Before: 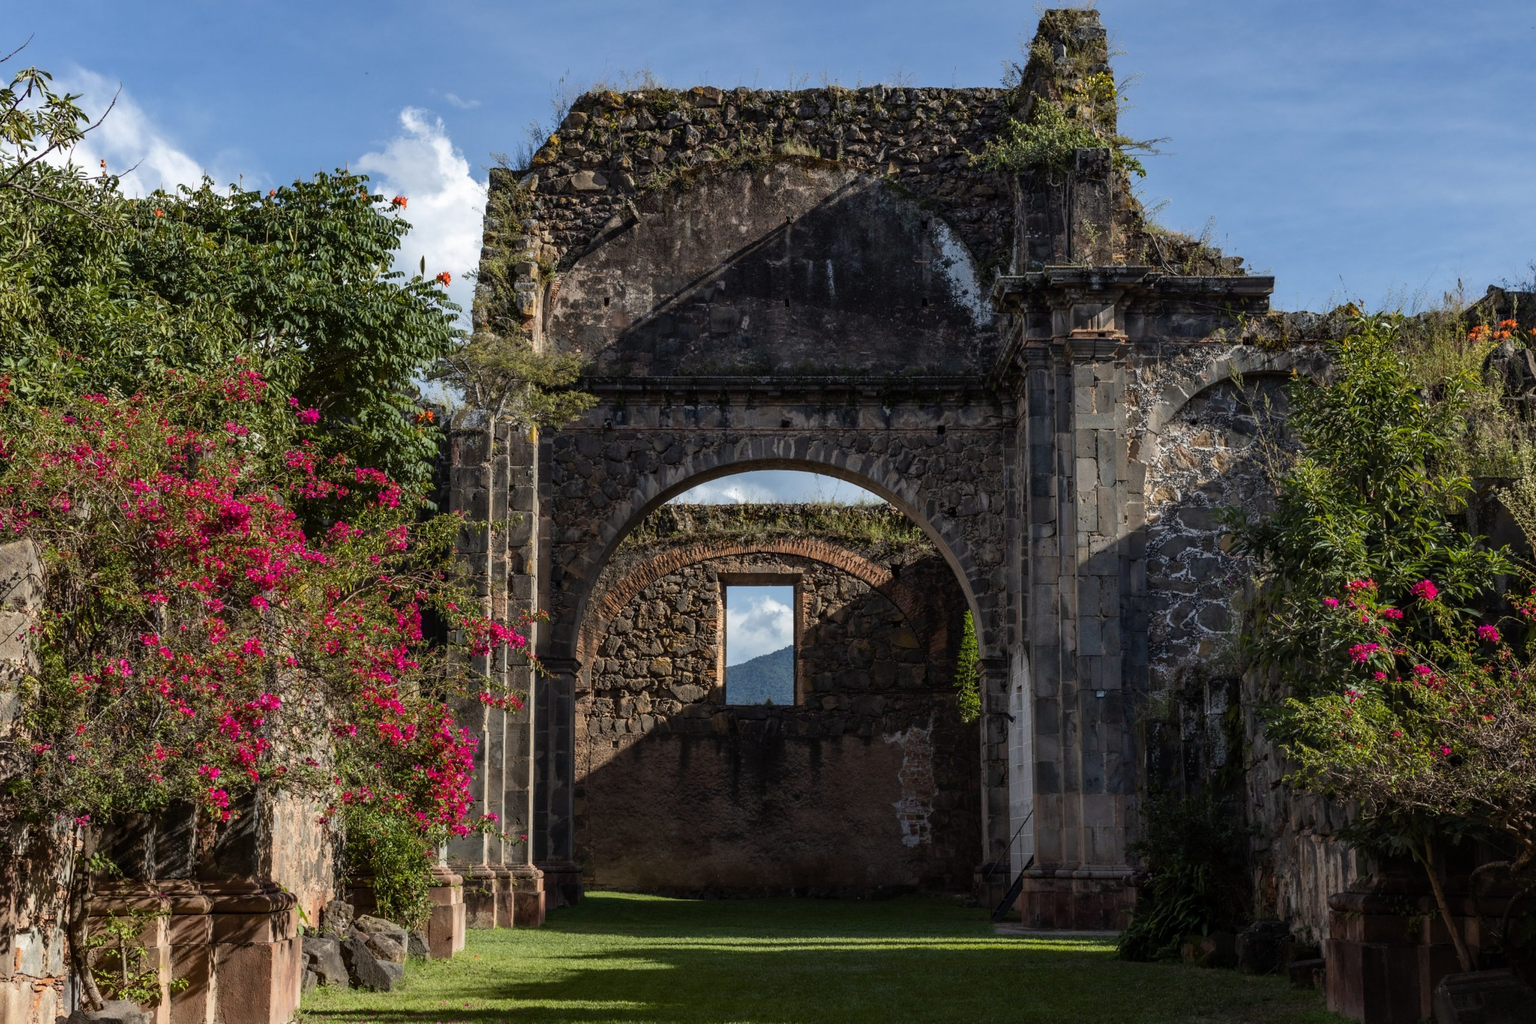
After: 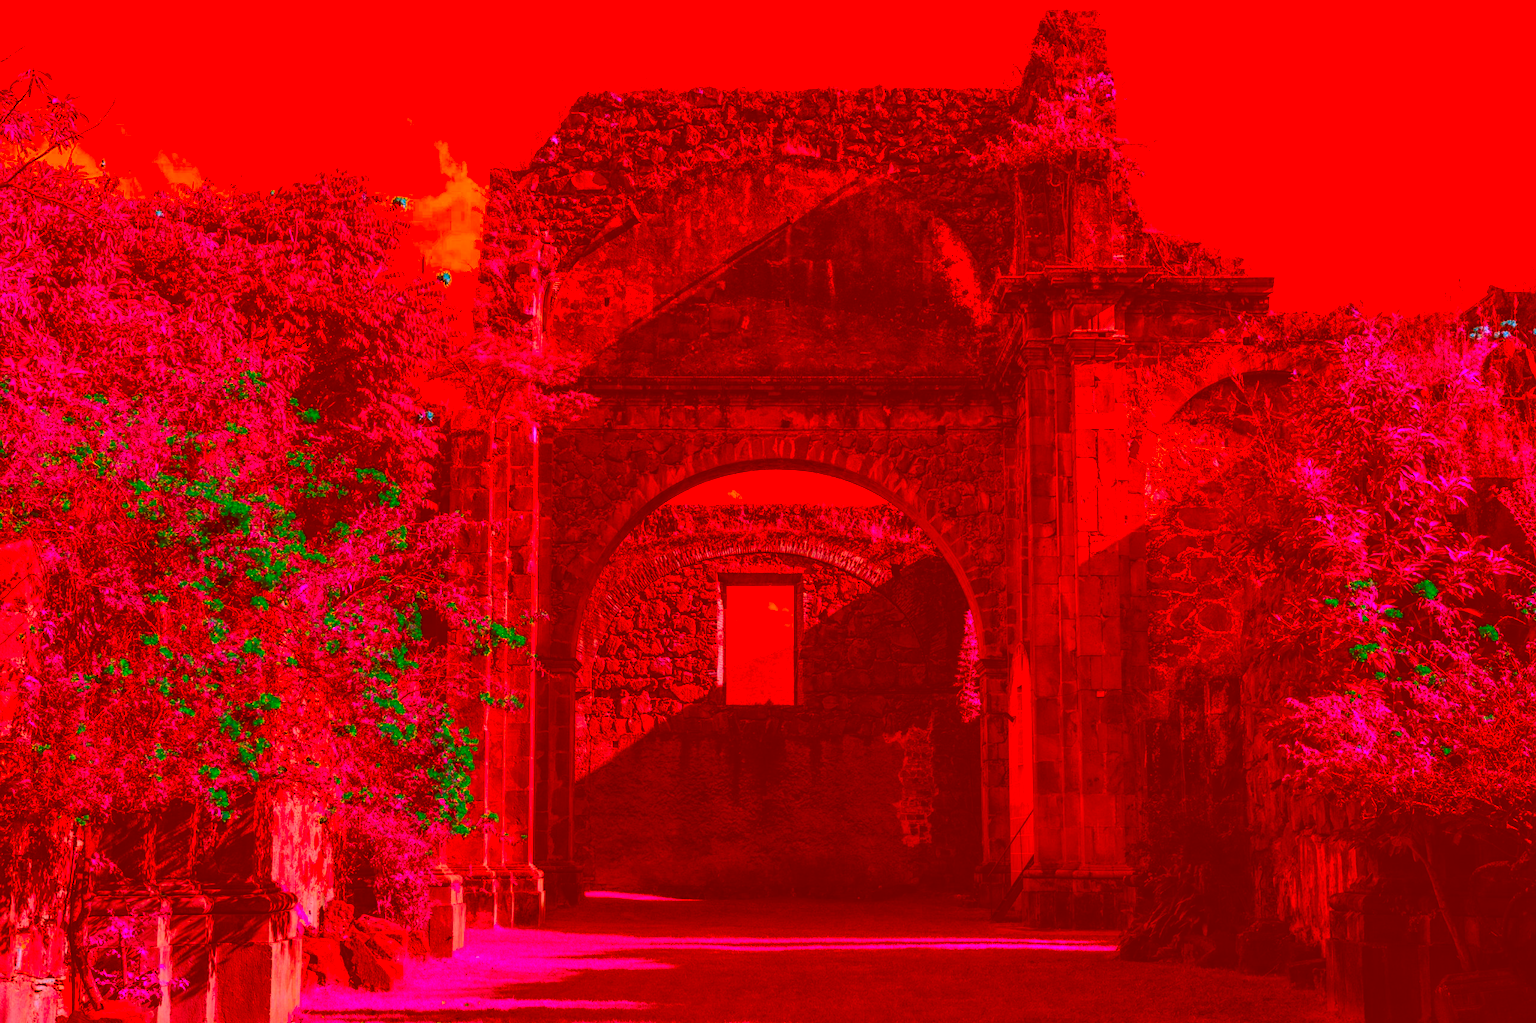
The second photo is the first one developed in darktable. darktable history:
color correction: highlights a* -39.68, highlights b* -40, shadows a* -40, shadows b* -40, saturation -3
local contrast: highlights 100%, shadows 100%, detail 120%, midtone range 0.2
